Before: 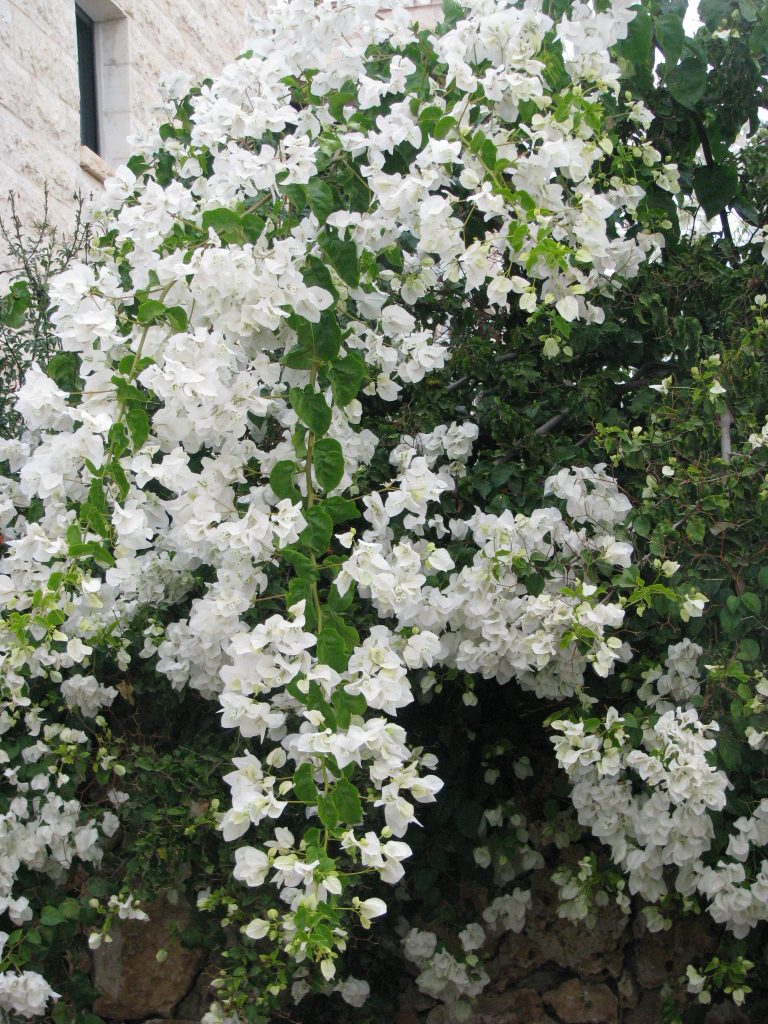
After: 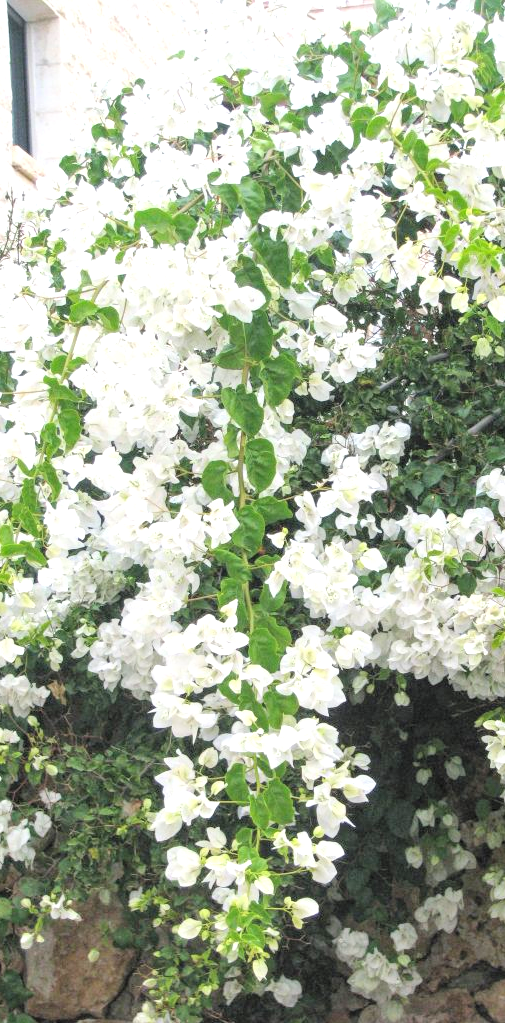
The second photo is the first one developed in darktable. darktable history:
crop and rotate: left 8.895%, right 25.28%
local contrast: on, module defaults
contrast brightness saturation: contrast 0.098, brightness 0.304, saturation 0.141
exposure: black level correction 0, exposure 0.691 EV, compensate exposure bias true, compensate highlight preservation false
